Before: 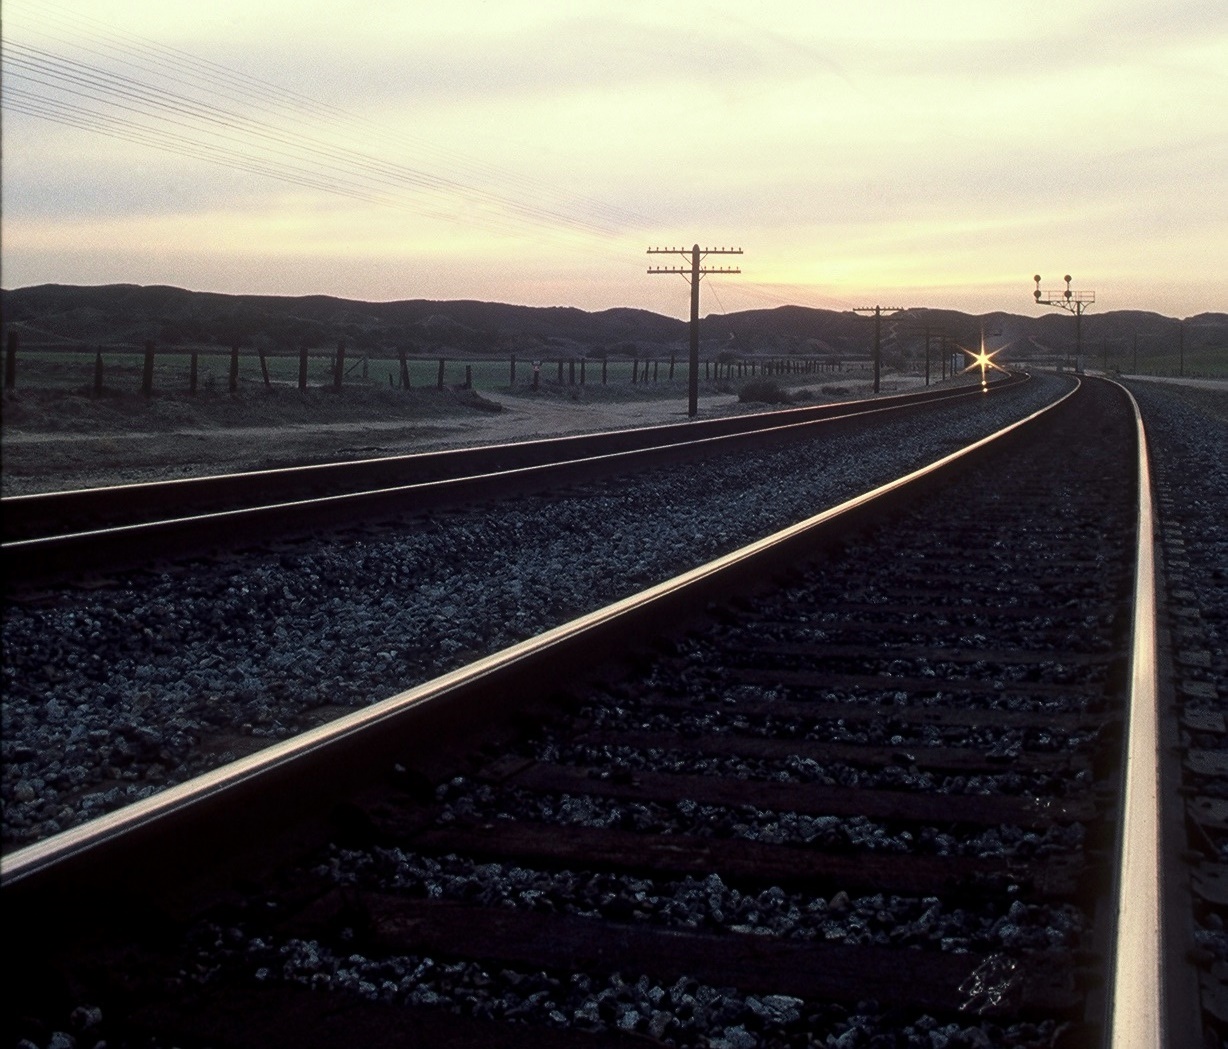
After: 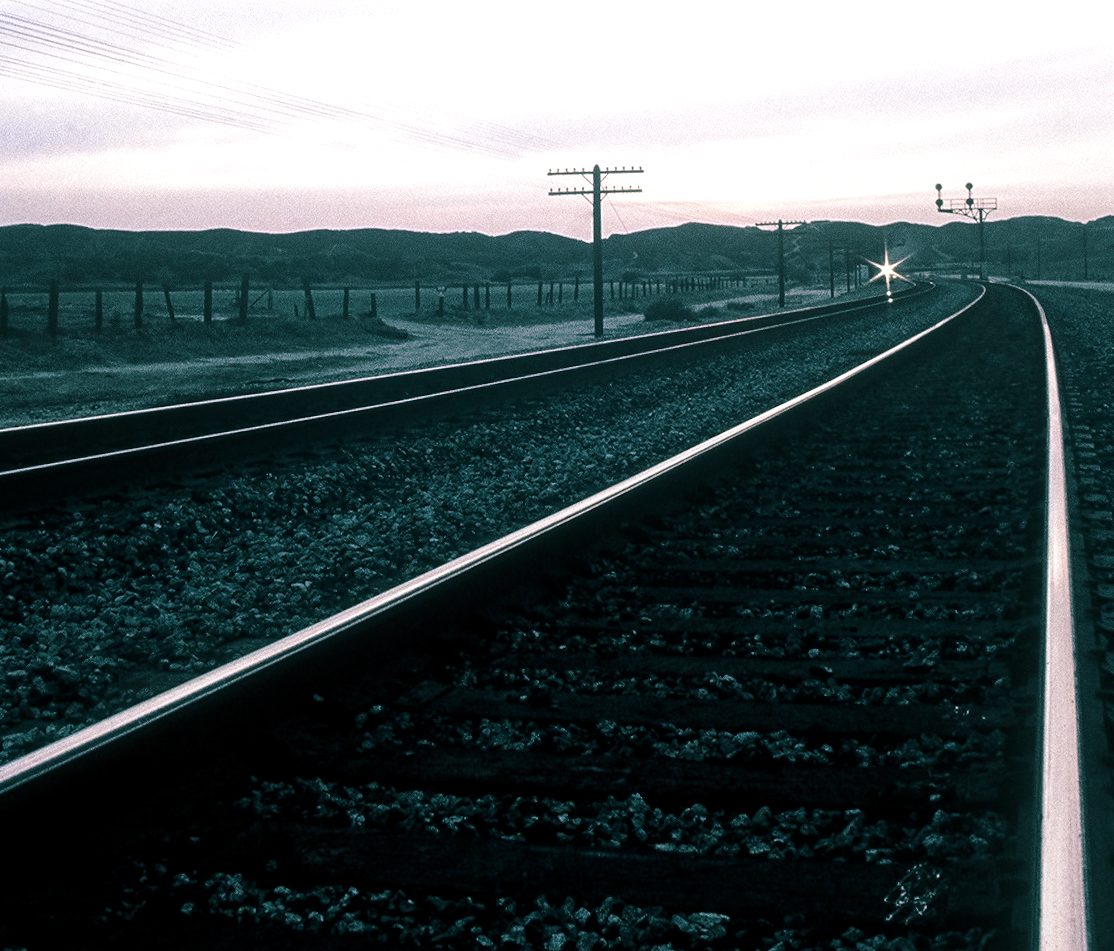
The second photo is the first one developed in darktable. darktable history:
crop and rotate: angle 1.96°, left 5.673%, top 5.673%
contrast brightness saturation: contrast 0.1, saturation -0.36
white balance: red 1.042, blue 1.17
local contrast: on, module defaults
split-toning: shadows › hue 183.6°, shadows › saturation 0.52, highlights › hue 0°, highlights › saturation 0
tone equalizer: -8 EV -0.417 EV, -7 EV -0.389 EV, -6 EV -0.333 EV, -5 EV -0.222 EV, -3 EV 0.222 EV, -2 EV 0.333 EV, -1 EV 0.389 EV, +0 EV 0.417 EV, edges refinement/feathering 500, mask exposure compensation -1.57 EV, preserve details no
grain: on, module defaults
